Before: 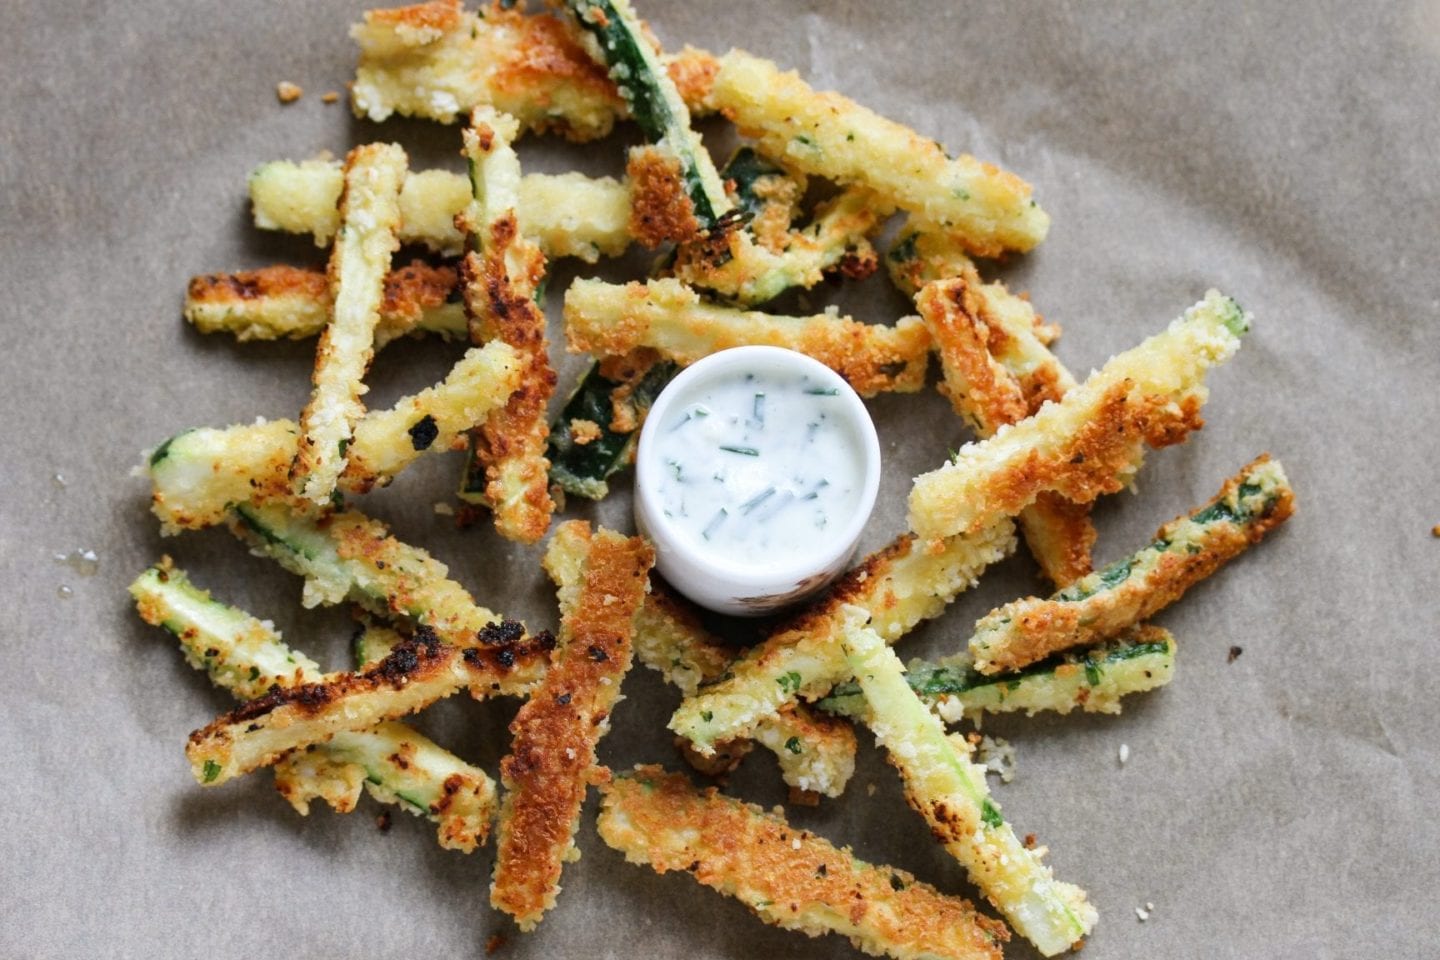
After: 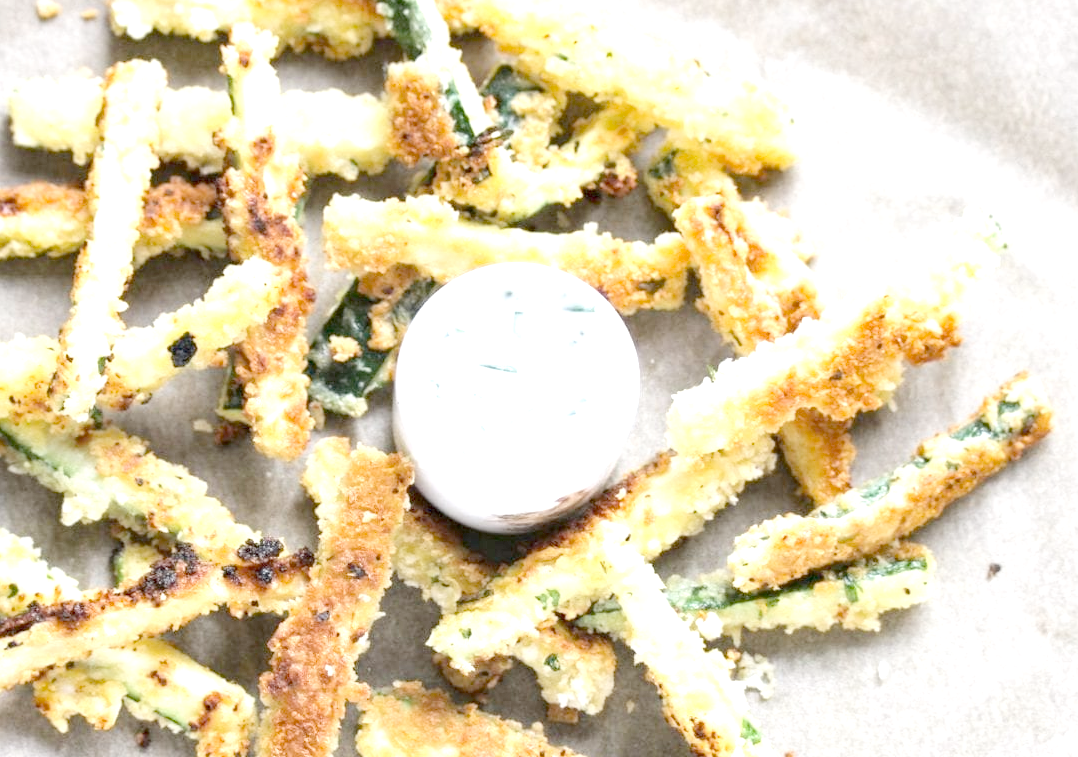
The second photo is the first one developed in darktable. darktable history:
crop: left 16.768%, top 8.653%, right 8.362%, bottom 12.485%
tone equalizer "contrast tone curve: medium": -8 EV -0.75 EV, -7 EV -0.7 EV, -6 EV -0.6 EV, -5 EV -0.4 EV, -3 EV 0.4 EV, -2 EV 0.6 EV, -1 EV 0.7 EV, +0 EV 0.75 EV, edges refinement/feathering 500, mask exposure compensation -1.57 EV, preserve details no
